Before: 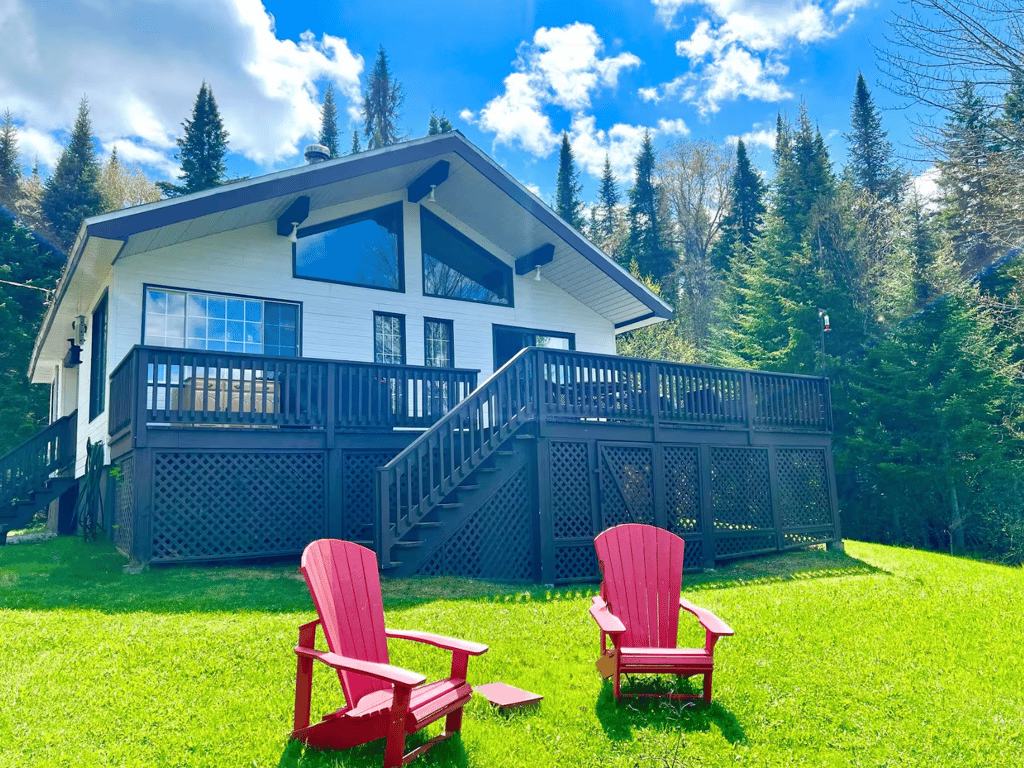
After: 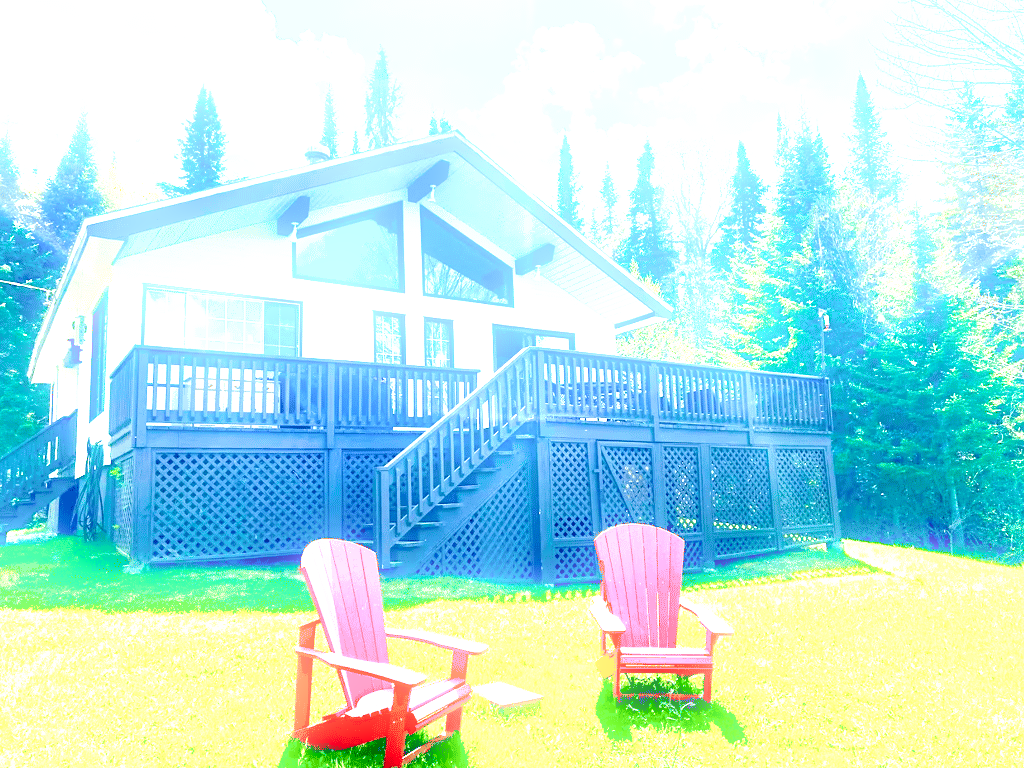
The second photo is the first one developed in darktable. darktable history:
tone curve: curves: ch0 [(0, 0) (0.003, 0) (0.011, 0.001) (0.025, 0.001) (0.044, 0.002) (0.069, 0.007) (0.1, 0.015) (0.136, 0.027) (0.177, 0.066) (0.224, 0.122) (0.277, 0.219) (0.335, 0.327) (0.399, 0.432) (0.468, 0.527) (0.543, 0.615) (0.623, 0.695) (0.709, 0.777) (0.801, 0.874) (0.898, 0.973) (1, 1)], preserve colors none
velvia: strength 40%
bloom: size 5%, threshold 95%, strength 15%
exposure: black level correction 0, exposure 1.9 EV, compensate highlight preservation false
